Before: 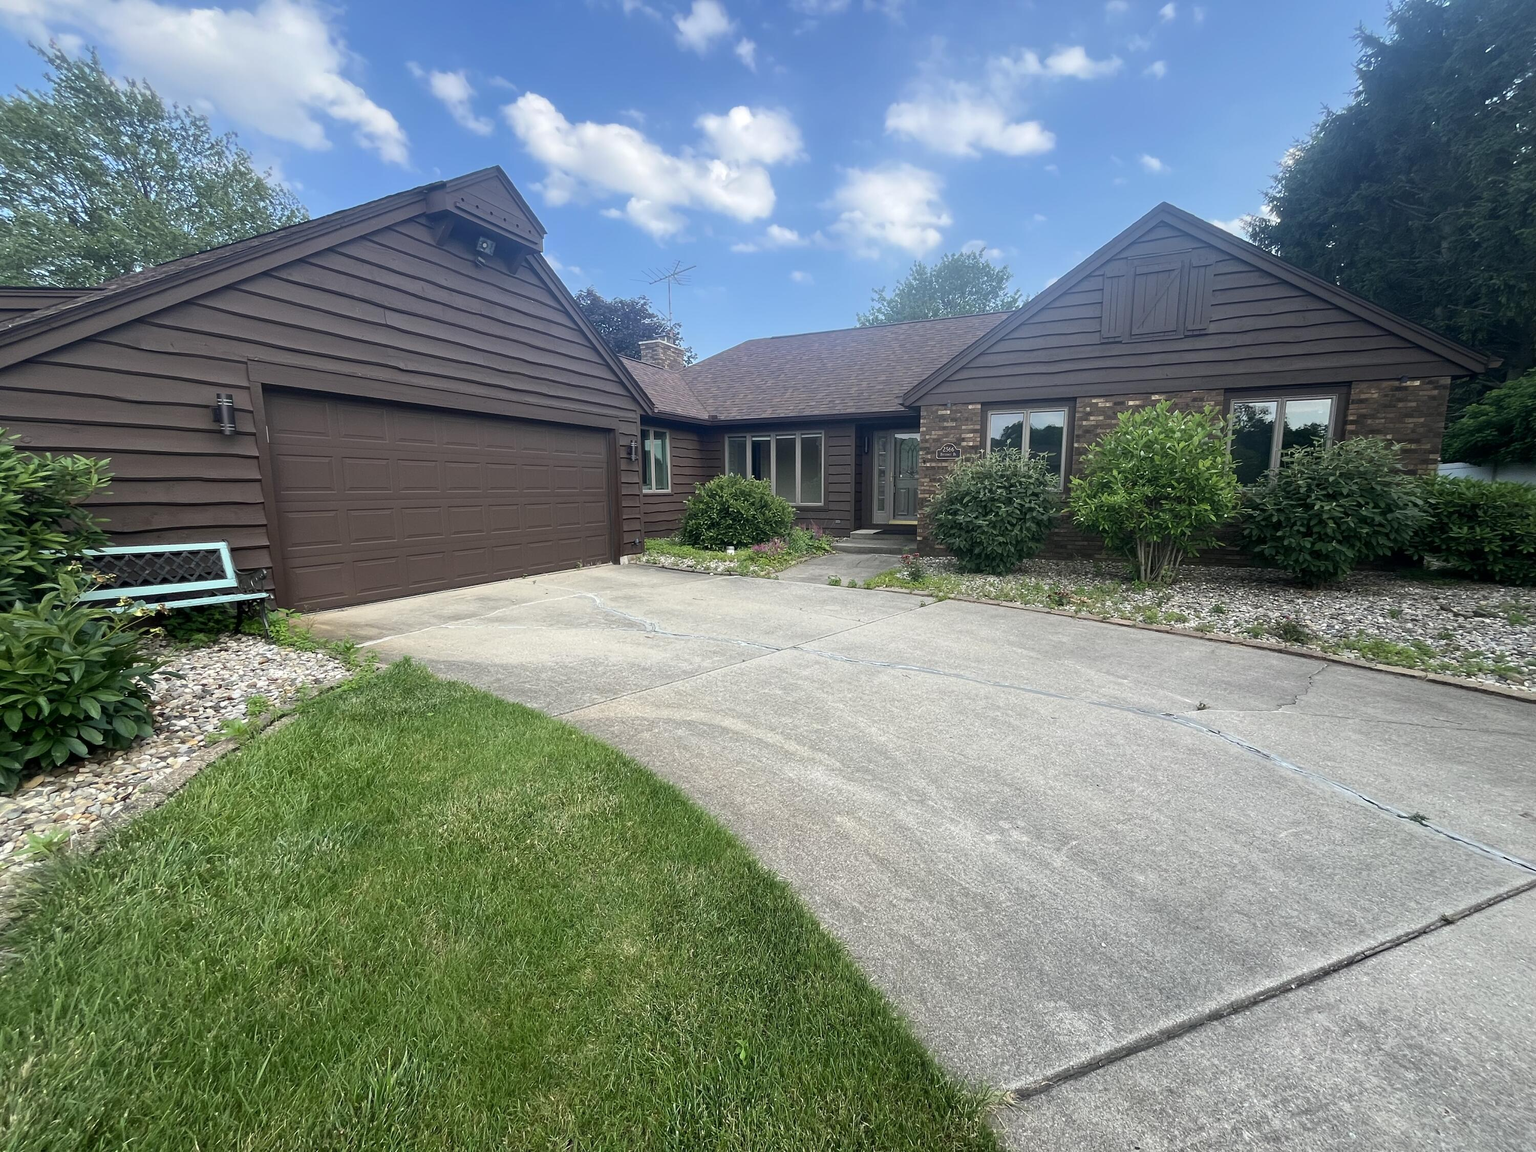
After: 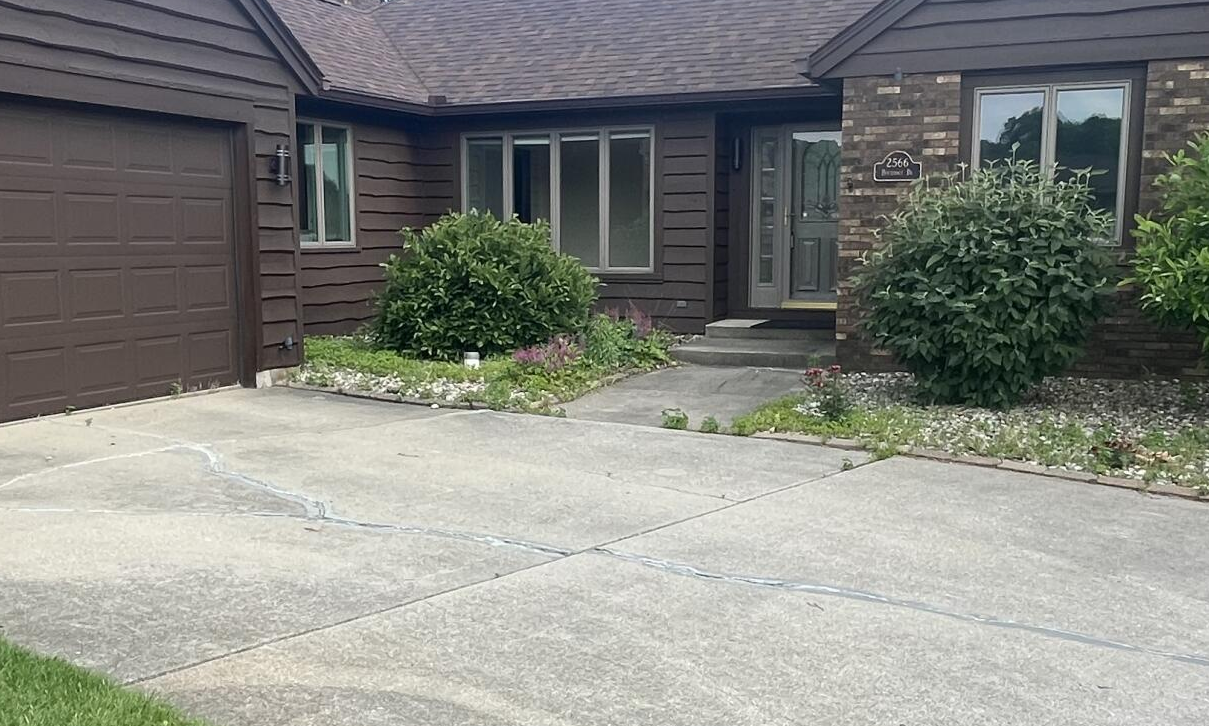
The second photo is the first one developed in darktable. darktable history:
crop: left 31.843%, top 31.787%, right 27.824%, bottom 35.927%
